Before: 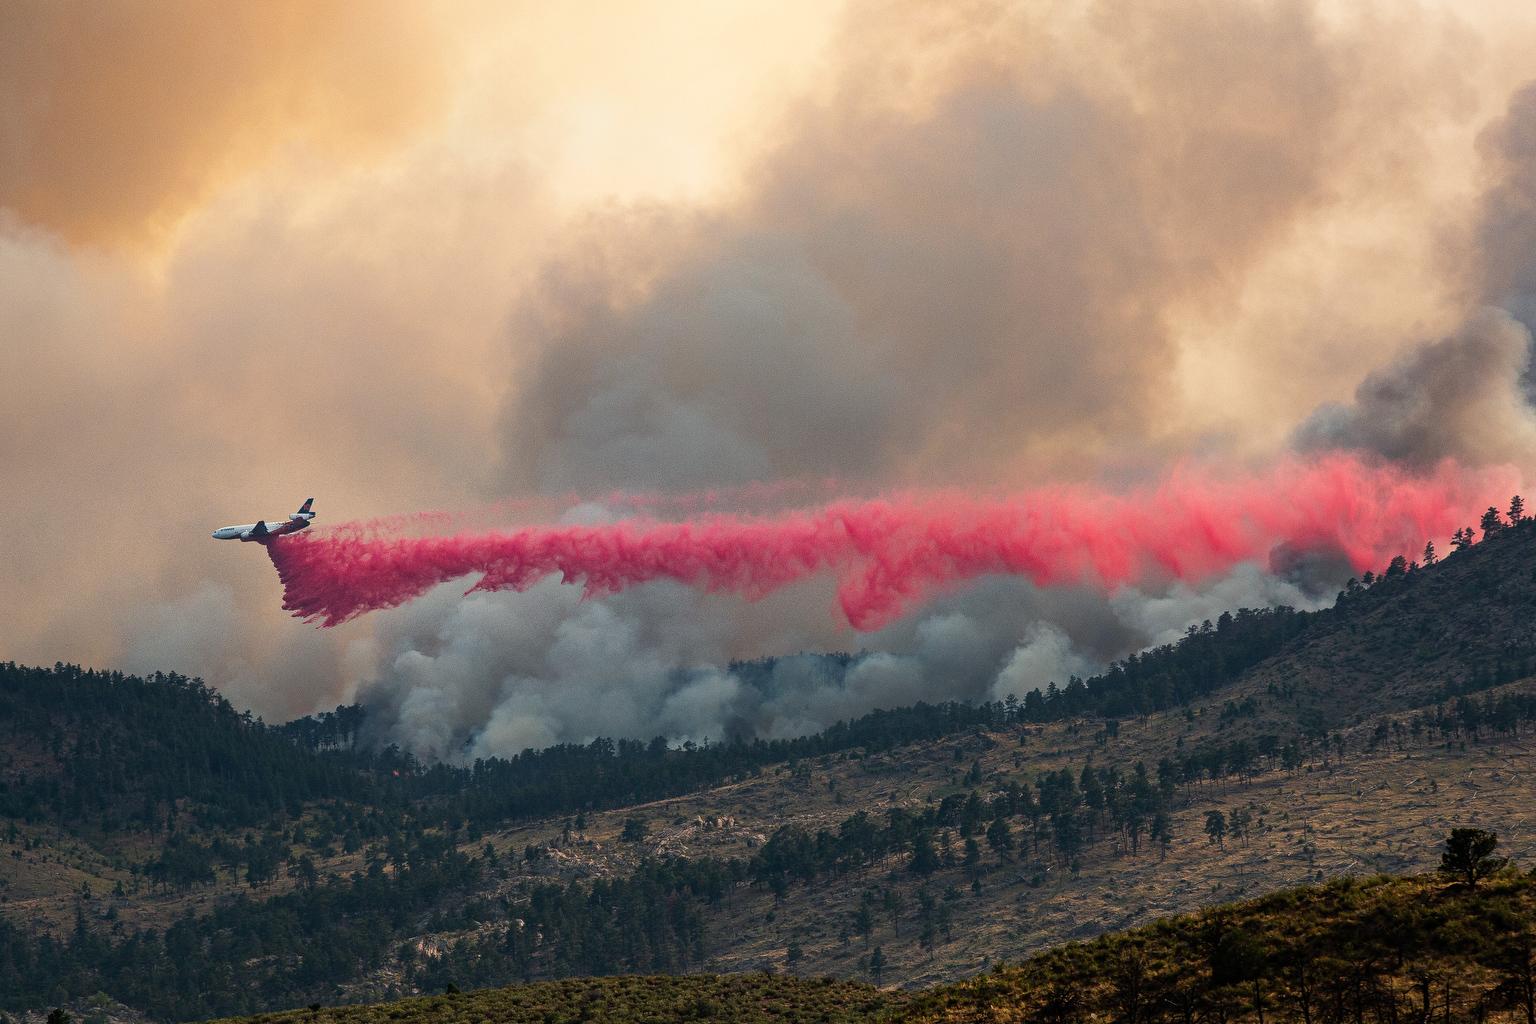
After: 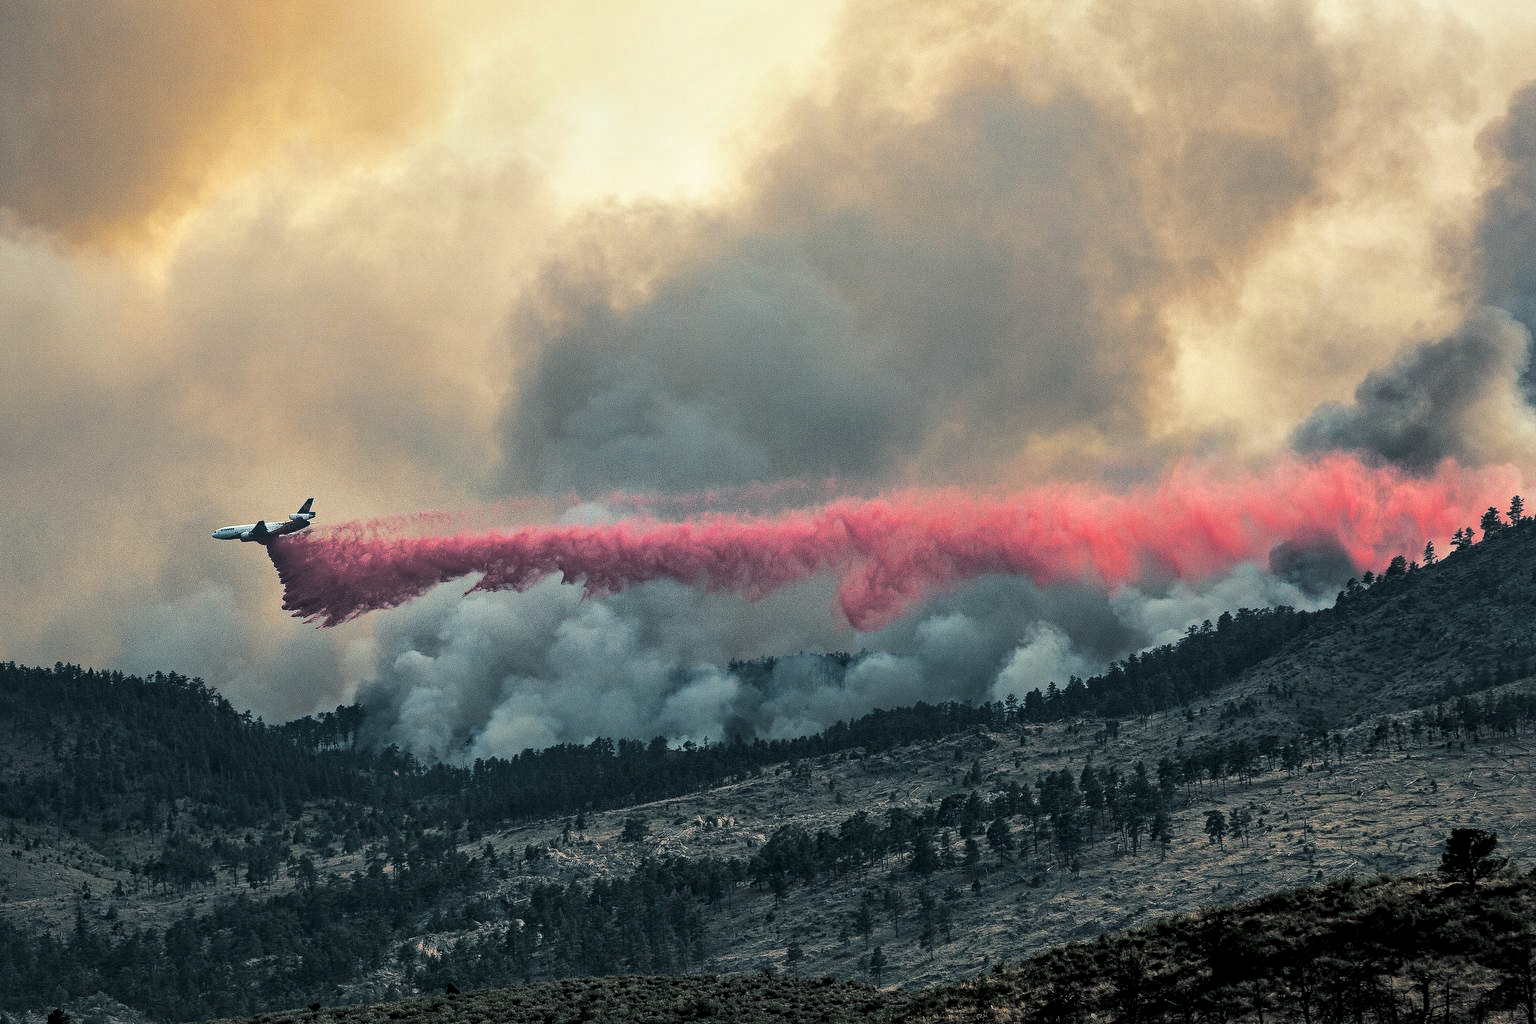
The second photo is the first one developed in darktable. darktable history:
split-toning: shadows › hue 205.2°, shadows › saturation 0.29, highlights › hue 50.4°, highlights › saturation 0.38, balance -49.9
color correction: highlights a* -6.69, highlights b* 0.49
local contrast: mode bilateral grid, contrast 20, coarseness 50, detail 171%, midtone range 0.2
